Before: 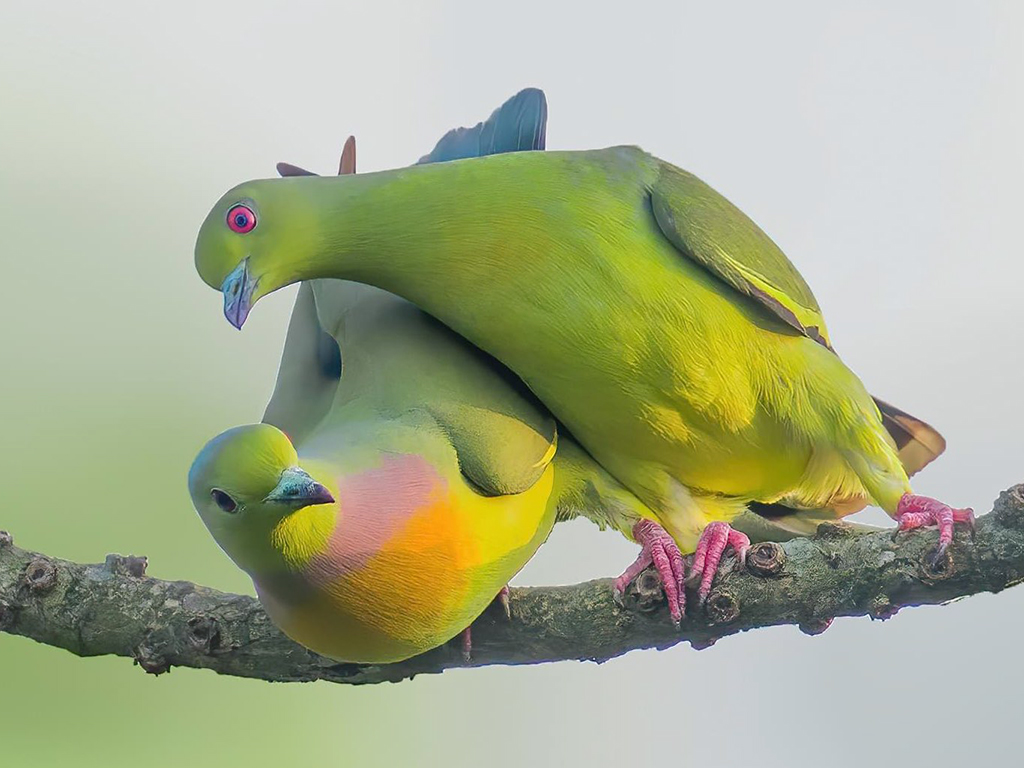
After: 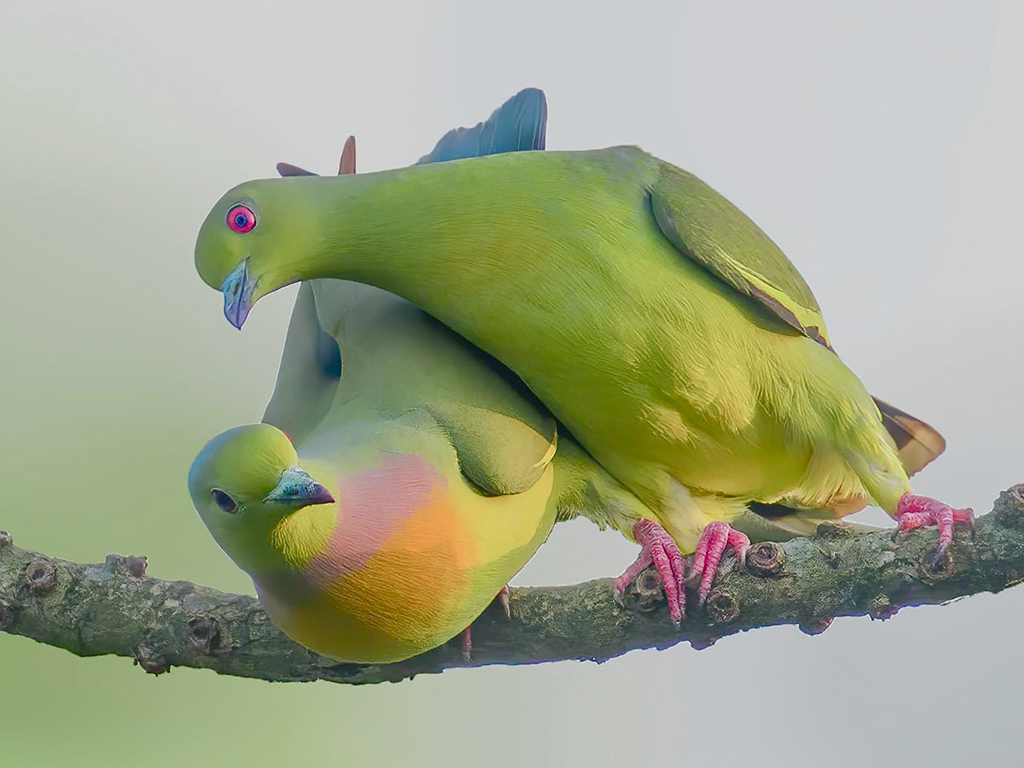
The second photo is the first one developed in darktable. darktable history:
color balance rgb: power › hue 75.01°, perceptual saturation grading › global saturation 20%, perceptual saturation grading › highlights -50.292%, perceptual saturation grading › shadows 31.098%, contrast -9.431%
